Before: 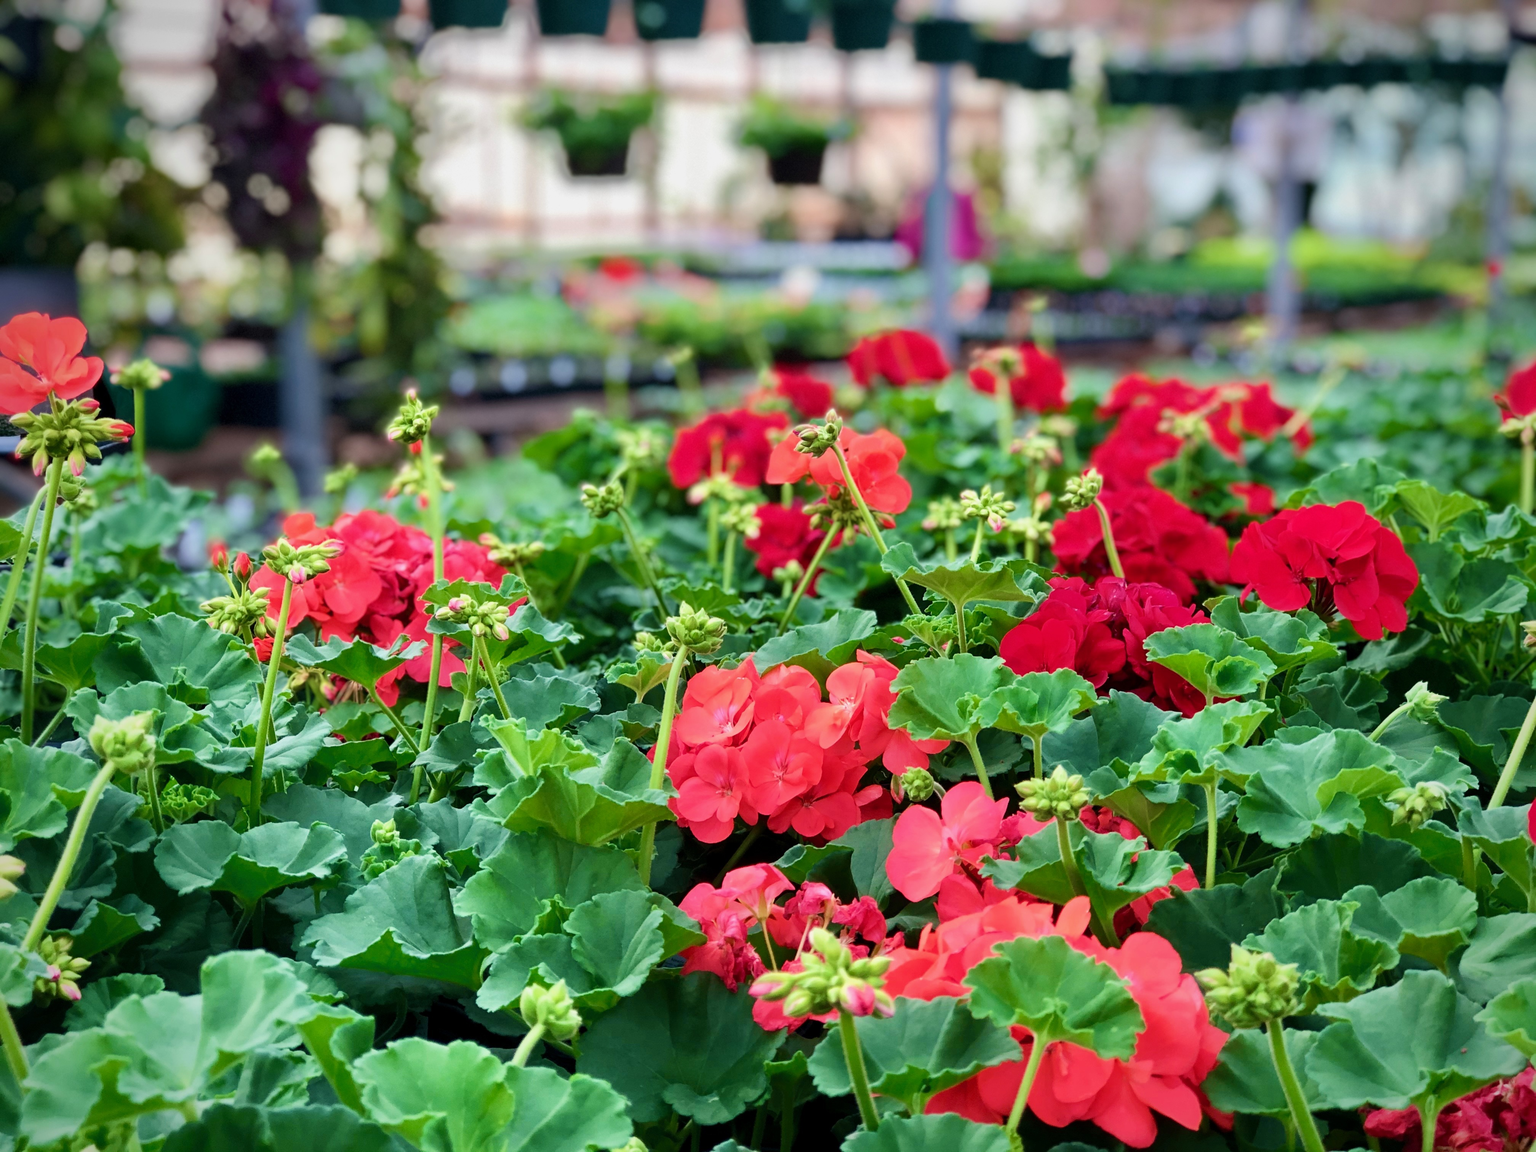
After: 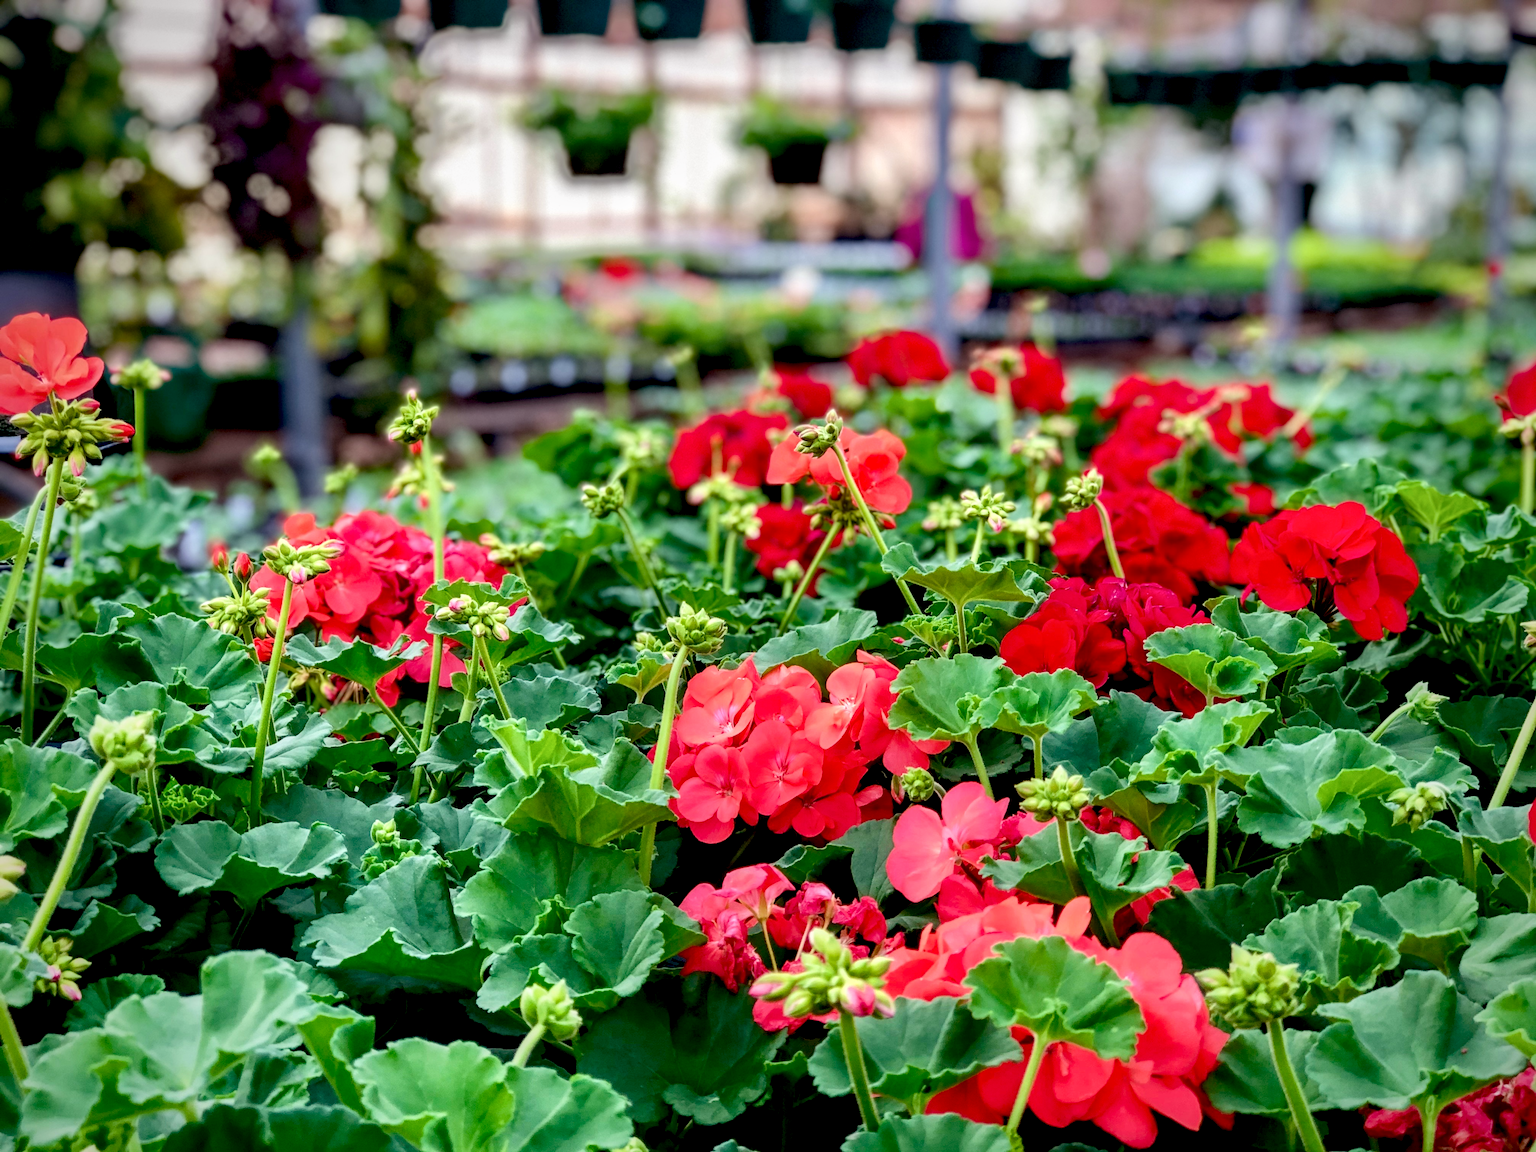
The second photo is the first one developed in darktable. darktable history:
local contrast: highlights 40%, shadows 60%, detail 136%, midtone range 0.514
exposure: black level correction 0.011, compensate highlight preservation false
color balance: mode lift, gamma, gain (sRGB), lift [1, 1.049, 1, 1]
